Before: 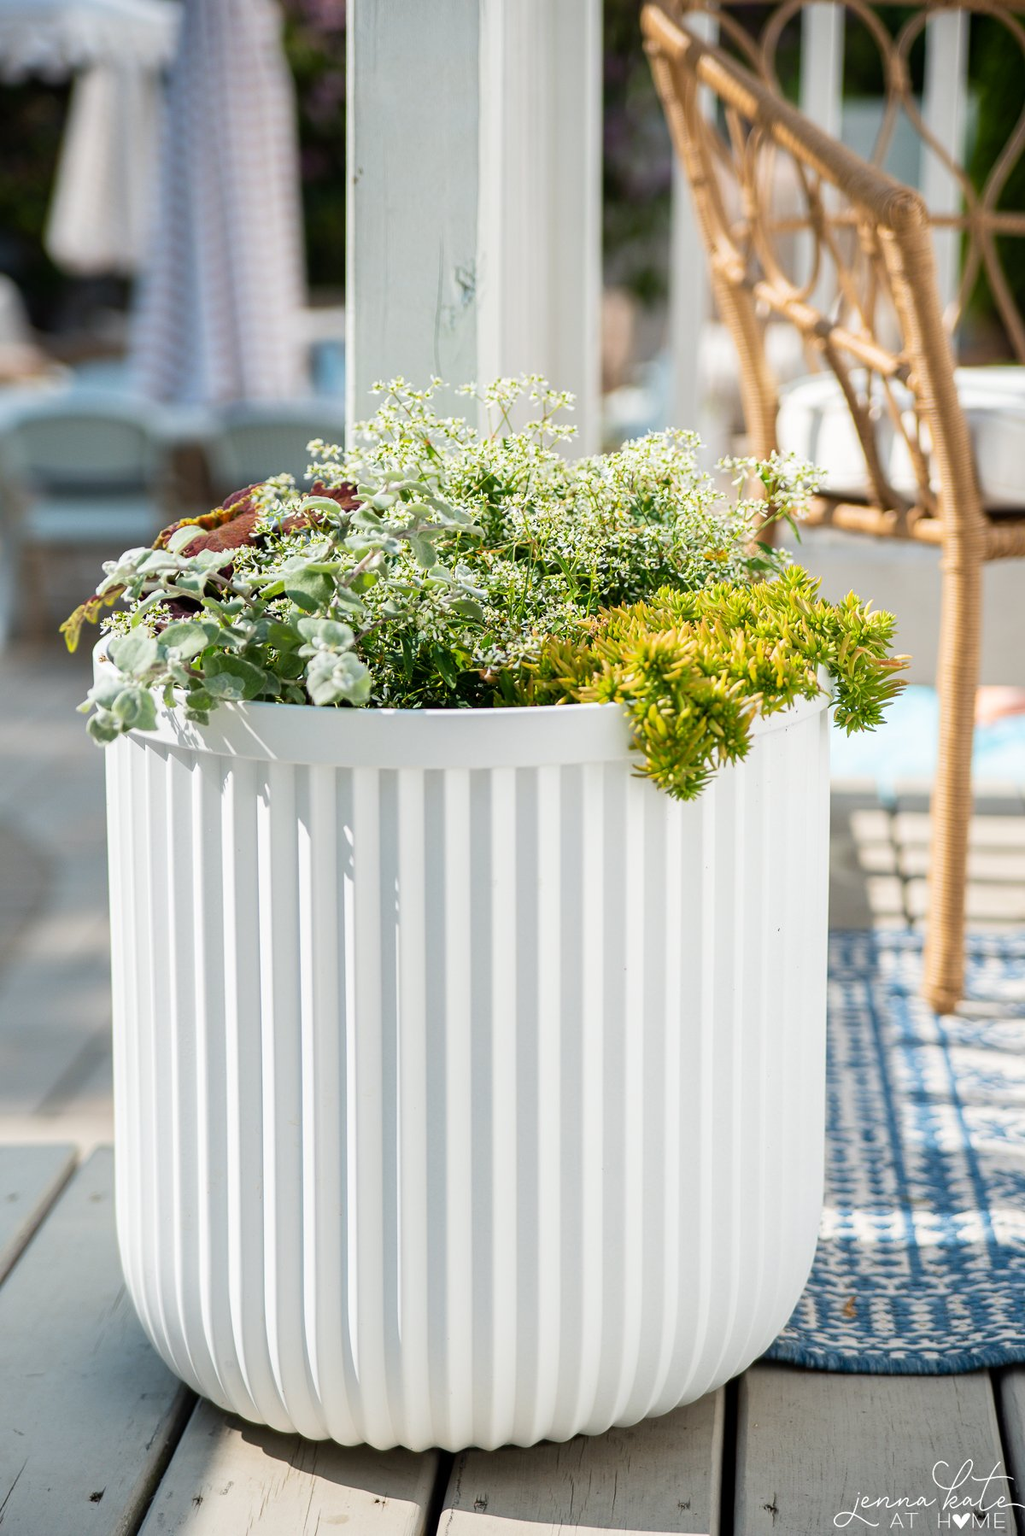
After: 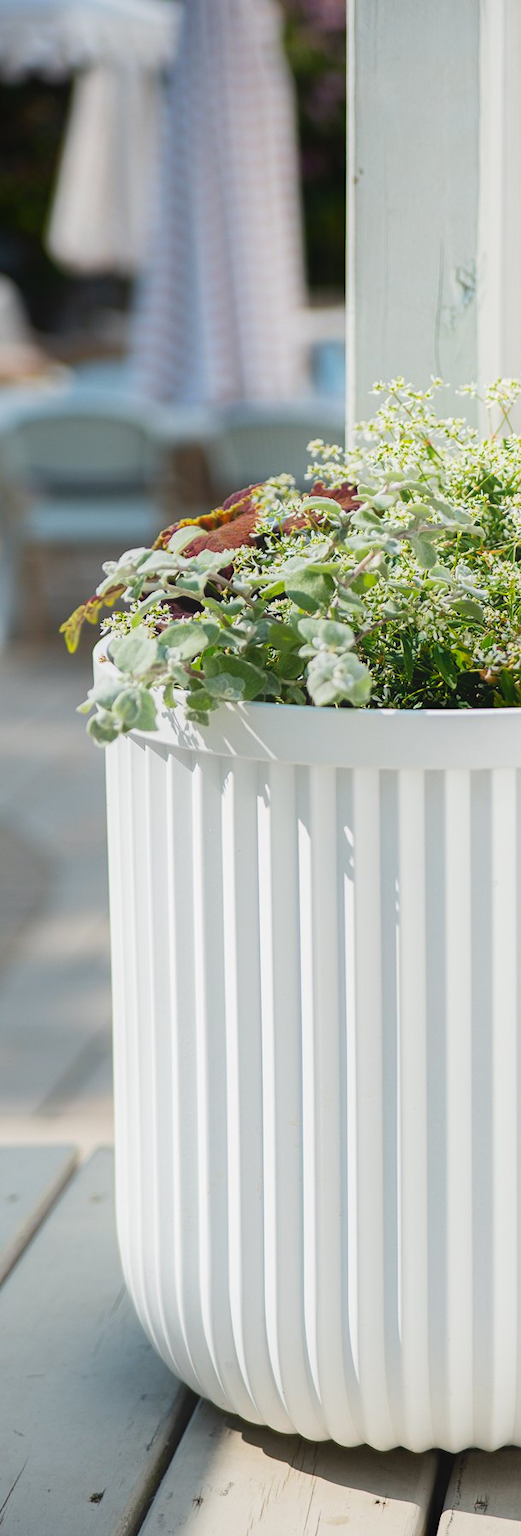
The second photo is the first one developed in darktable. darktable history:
contrast equalizer: y [[0.531, 0.548, 0.559, 0.557, 0.544, 0.527], [0.5 ×6], [0.5 ×6], [0 ×6], [0 ×6]], mix -0.983
crop and rotate: left 0.03%, top 0%, right 49.124%
contrast brightness saturation: contrast 0.049
